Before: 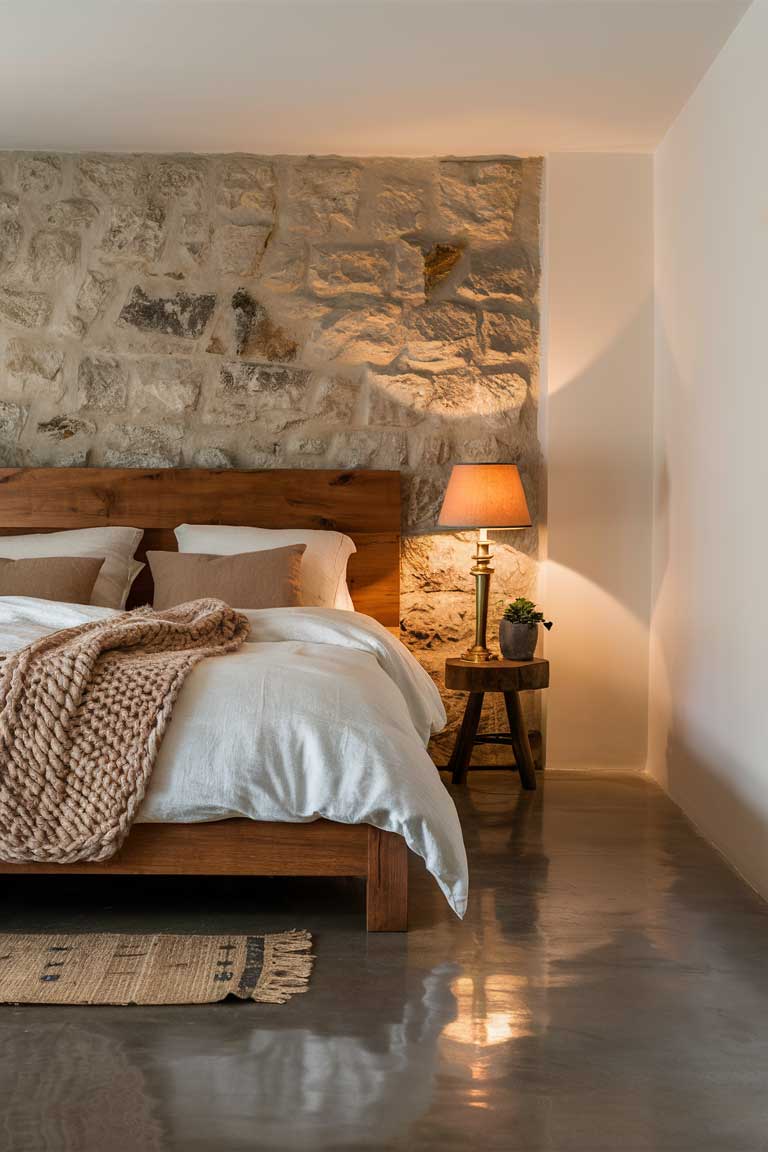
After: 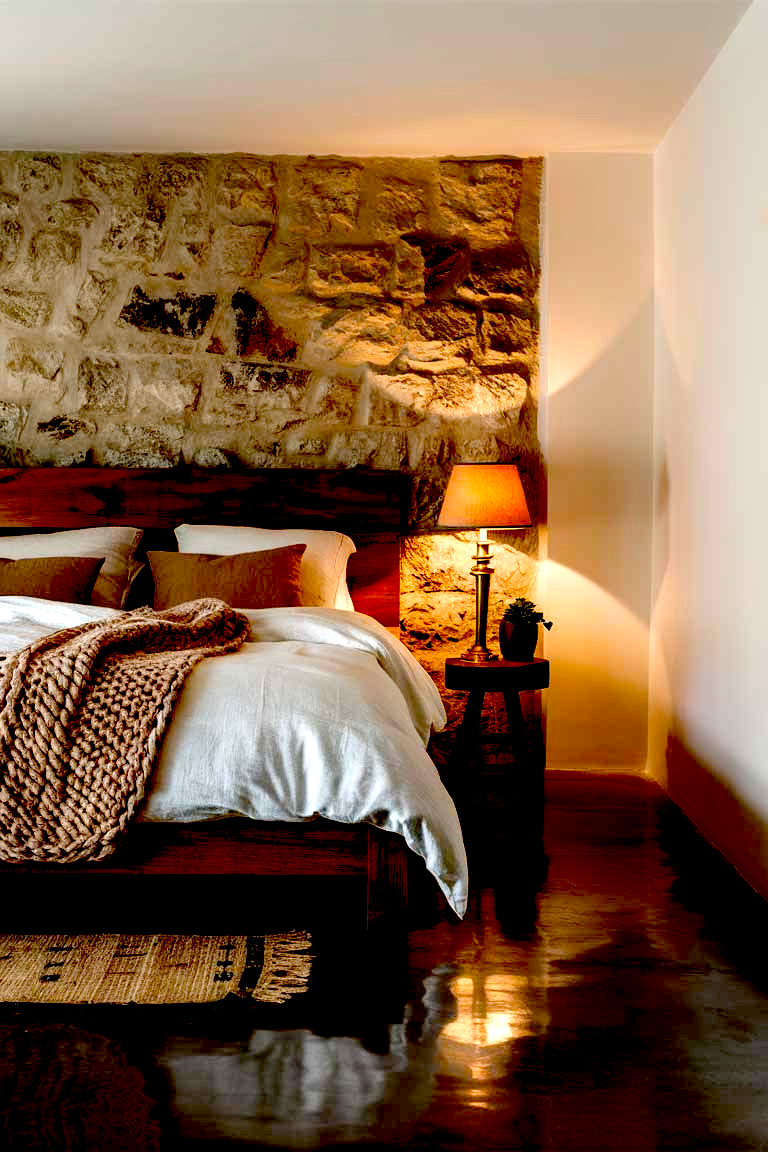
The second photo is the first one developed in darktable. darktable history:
exposure: black level correction 0.099, exposure -0.093 EV, compensate exposure bias true, compensate highlight preservation false
tone equalizer: -8 EV -0.742 EV, -7 EV -0.673 EV, -6 EV -0.619 EV, -5 EV -0.377 EV, -3 EV 0.372 EV, -2 EV 0.6 EV, -1 EV 0.689 EV, +0 EV 0.76 EV
